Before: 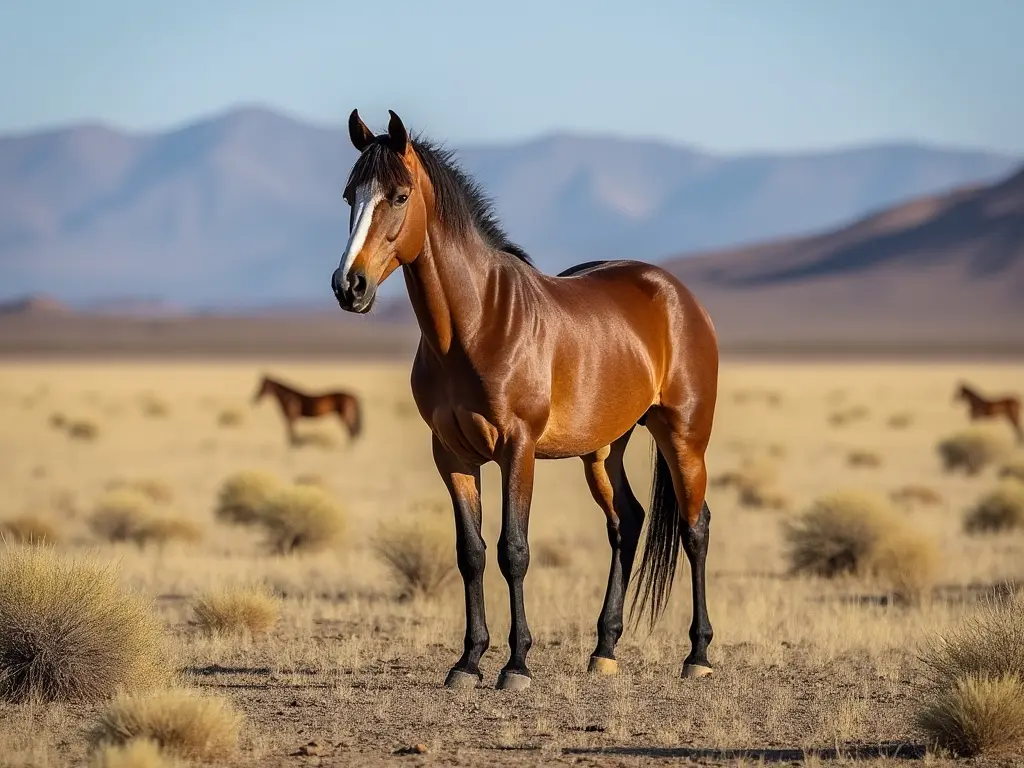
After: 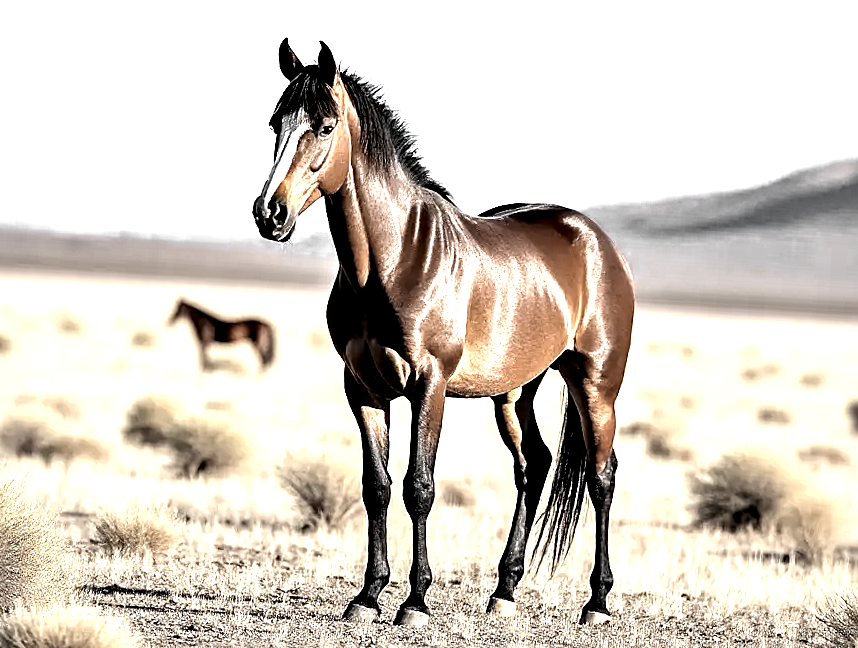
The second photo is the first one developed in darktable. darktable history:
sharpen: on, module defaults
exposure: black level correction 0, exposure 0.499 EV, compensate highlight preservation false
tone equalizer: -8 EV -1.04 EV, -7 EV -1.03 EV, -6 EV -0.899 EV, -5 EV -0.617 EV, -3 EV 0.583 EV, -2 EV 0.849 EV, -1 EV 1.01 EV, +0 EV 1.05 EV
crop and rotate: angle -3.25°, left 5.235%, top 5.197%, right 4.731%, bottom 4.144%
contrast equalizer: octaves 7, y [[0.6 ×6], [0.55 ×6], [0 ×6], [0 ×6], [0 ×6]]
color zones: curves: ch0 [(0, 0.613) (0.01, 0.613) (0.245, 0.448) (0.498, 0.529) (0.642, 0.665) (0.879, 0.777) (0.99, 0.613)]; ch1 [(0, 0.035) (0.121, 0.189) (0.259, 0.197) (0.415, 0.061) (0.589, 0.022) (0.732, 0.022) (0.857, 0.026) (0.991, 0.053)]
